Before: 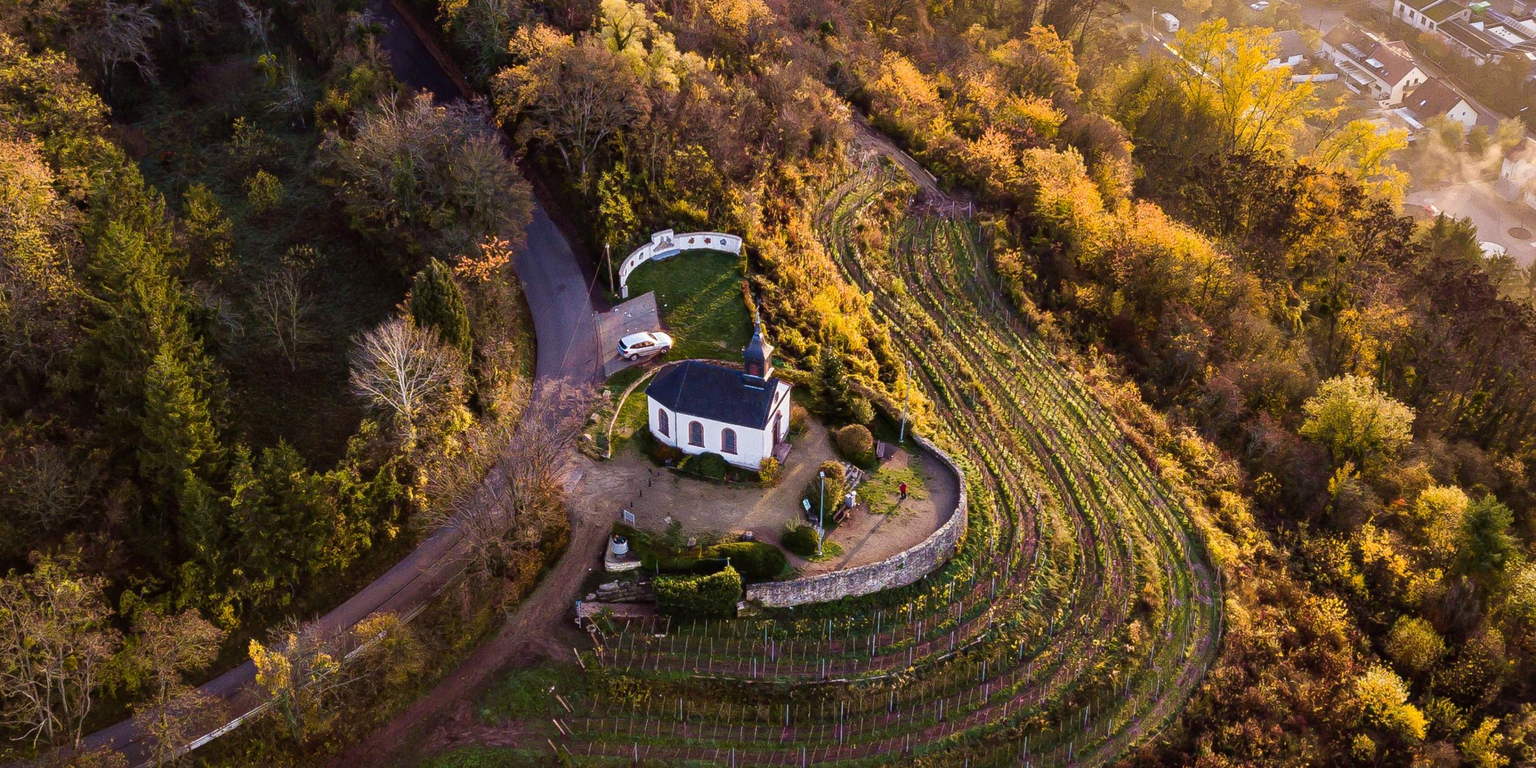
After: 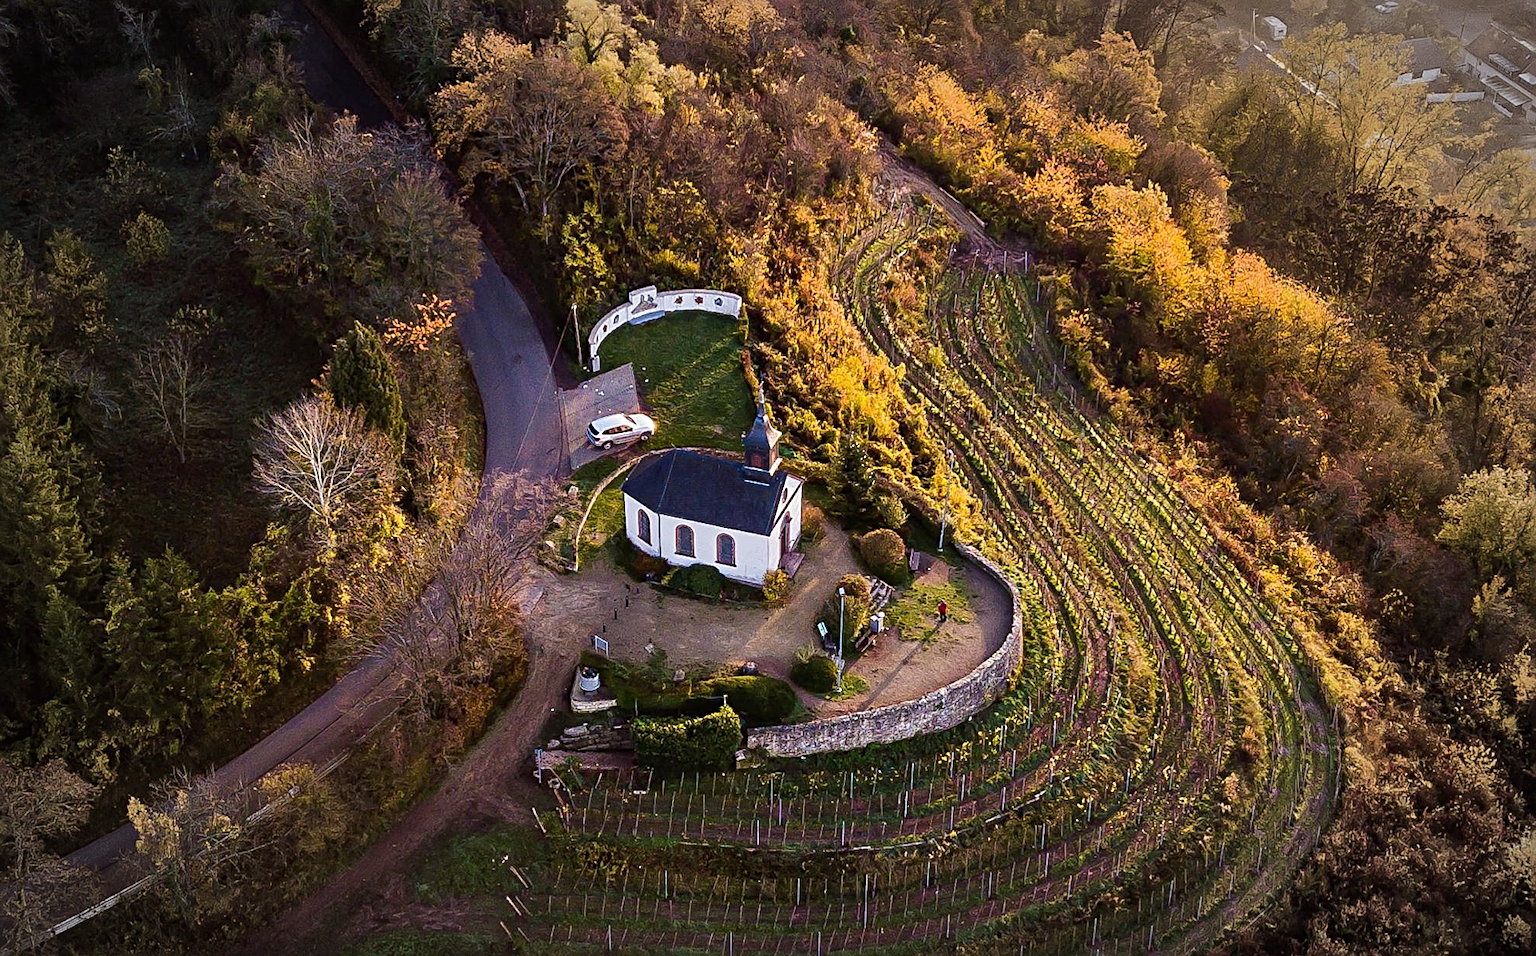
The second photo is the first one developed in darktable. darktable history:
crop and rotate: left 9.55%, right 10.164%
sharpen: radius 2.558, amount 0.642
exposure: compensate exposure bias true, compensate highlight preservation false
vignetting: fall-off start 70.96%, width/height ratio 1.333
